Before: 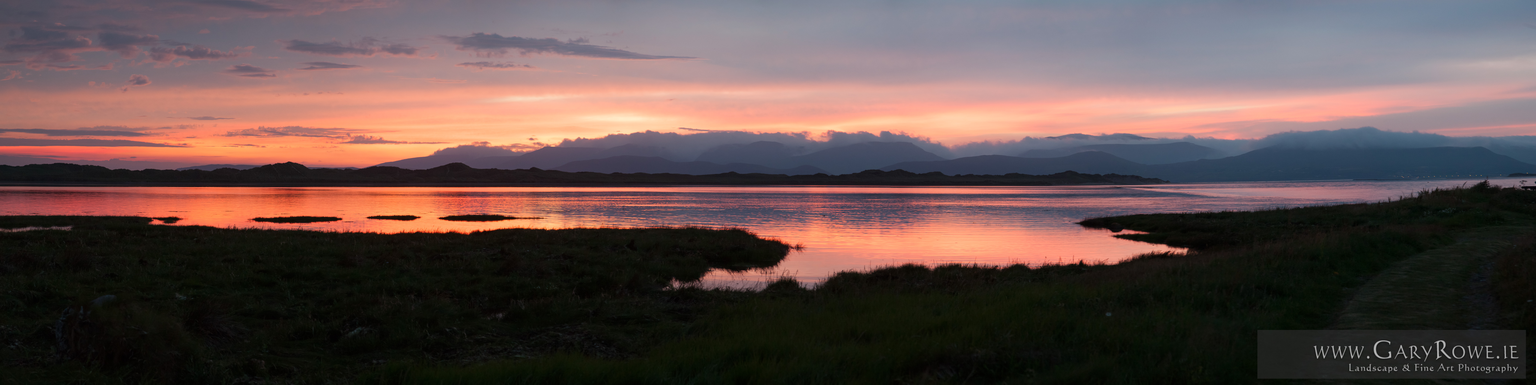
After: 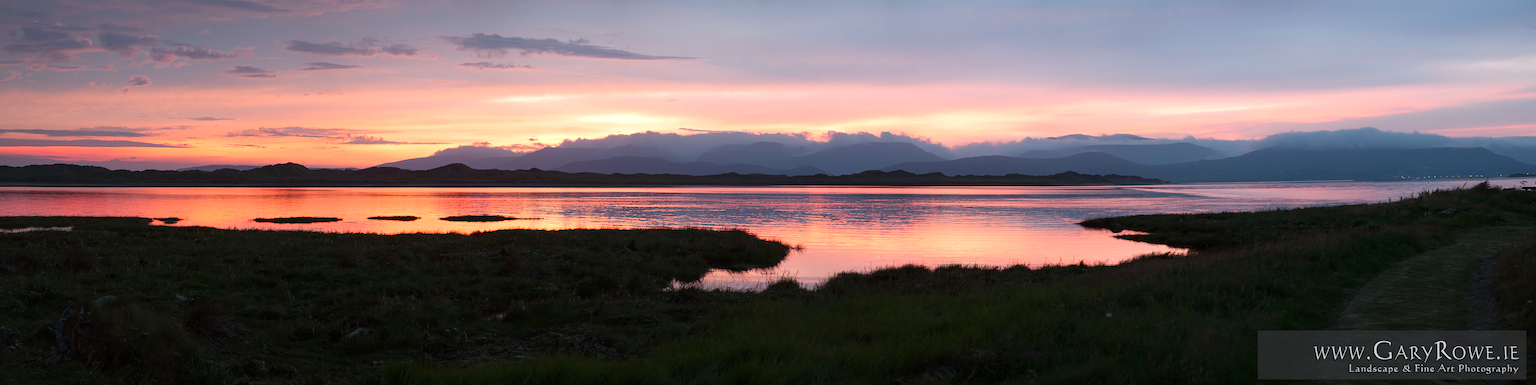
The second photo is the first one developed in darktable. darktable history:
sharpen: on, module defaults
white balance: red 0.976, blue 1.04
exposure: exposure 0.515 EV, compensate highlight preservation false
